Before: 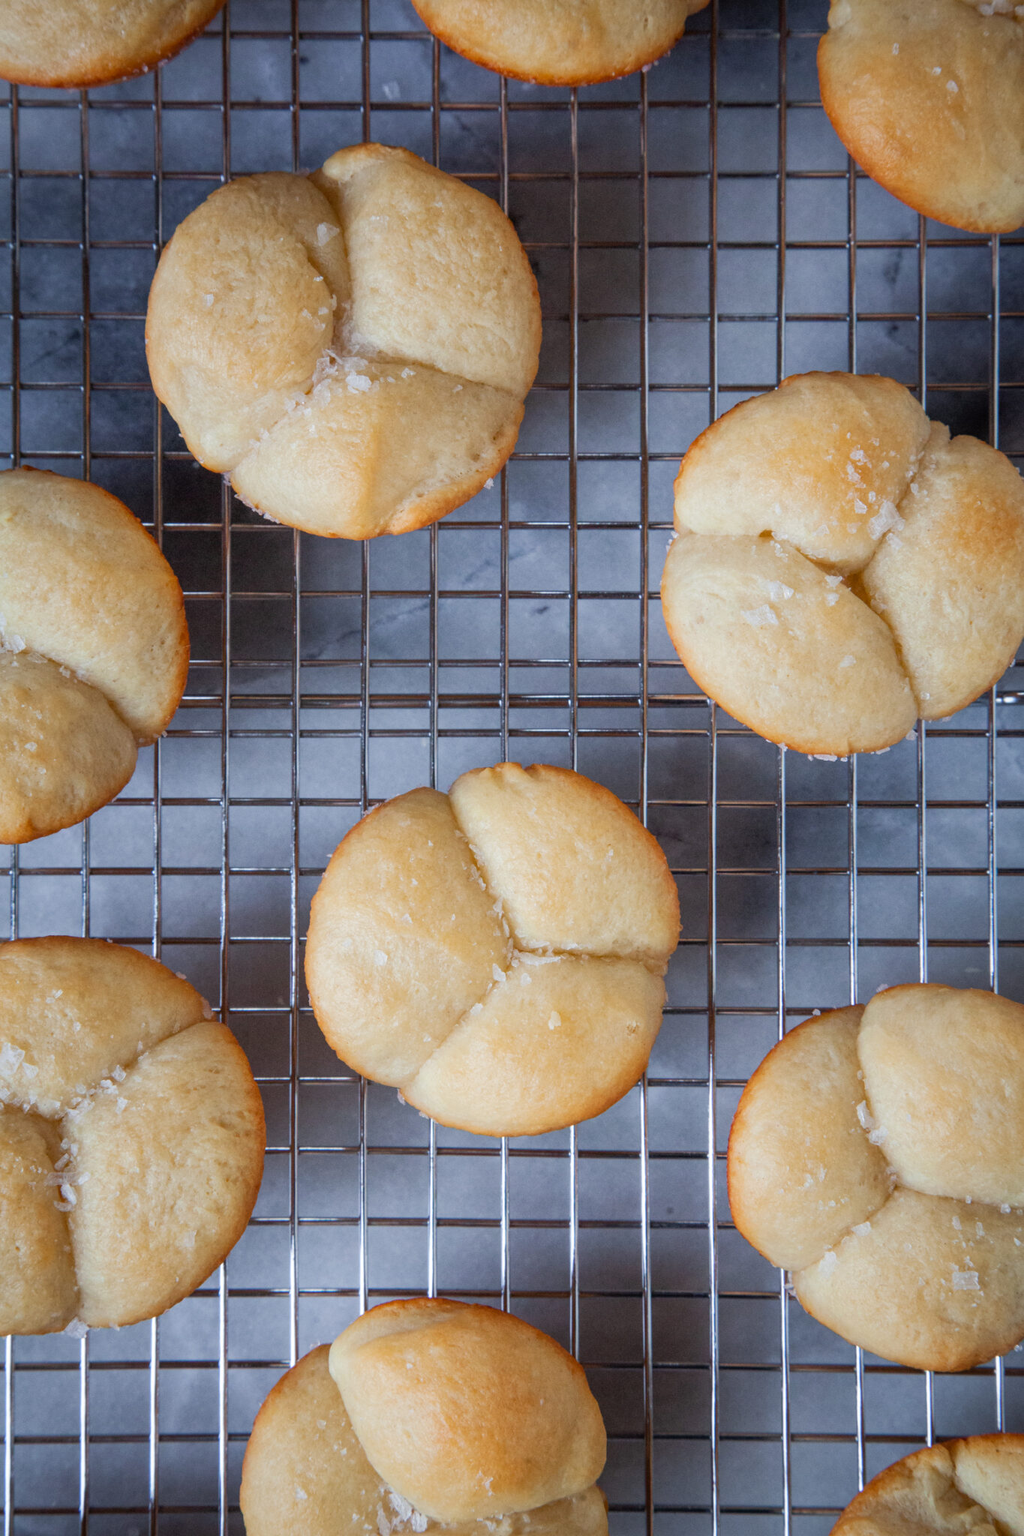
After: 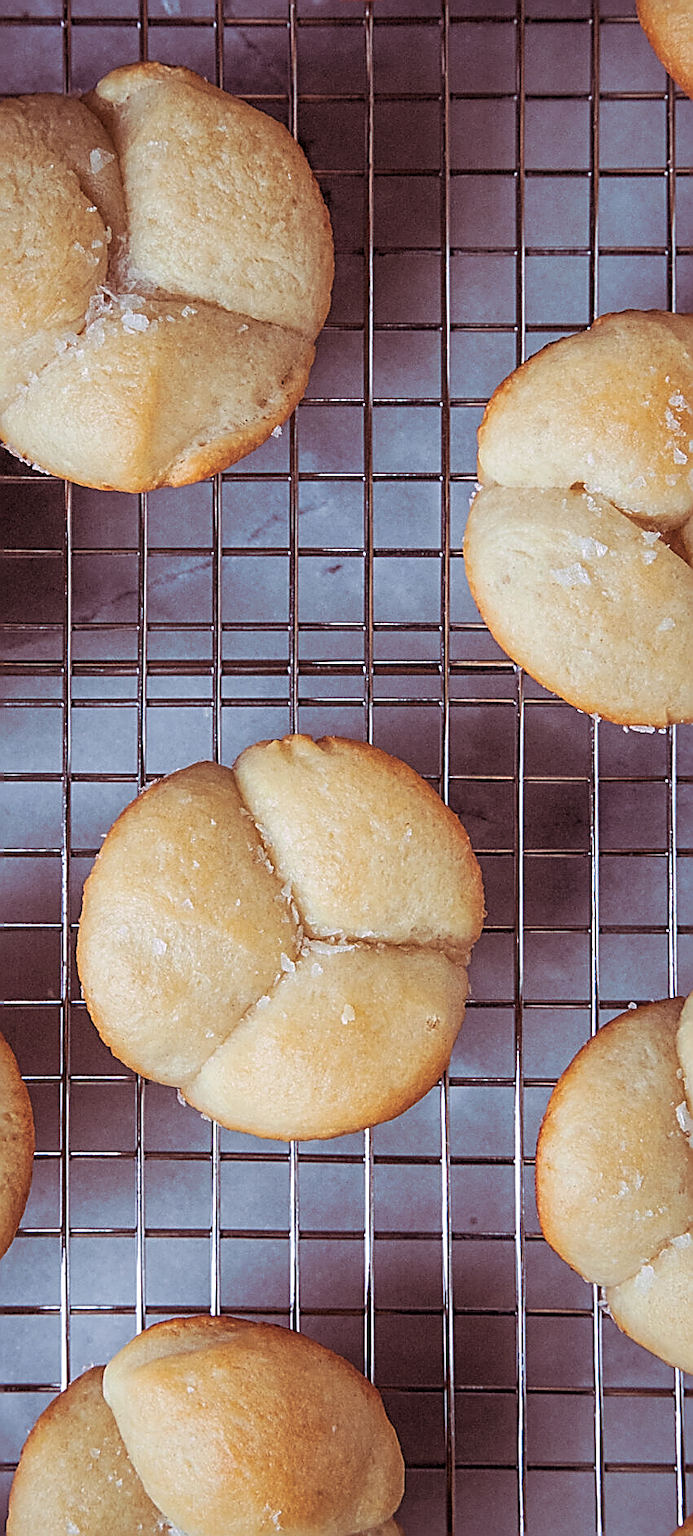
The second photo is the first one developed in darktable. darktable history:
local contrast: highlights 100%, shadows 100%, detail 120%, midtone range 0.2
sharpen: amount 1.861
crop and rotate: left 22.918%, top 5.629%, right 14.711%, bottom 2.247%
split-toning: highlights › hue 298.8°, highlights › saturation 0.73, compress 41.76%
